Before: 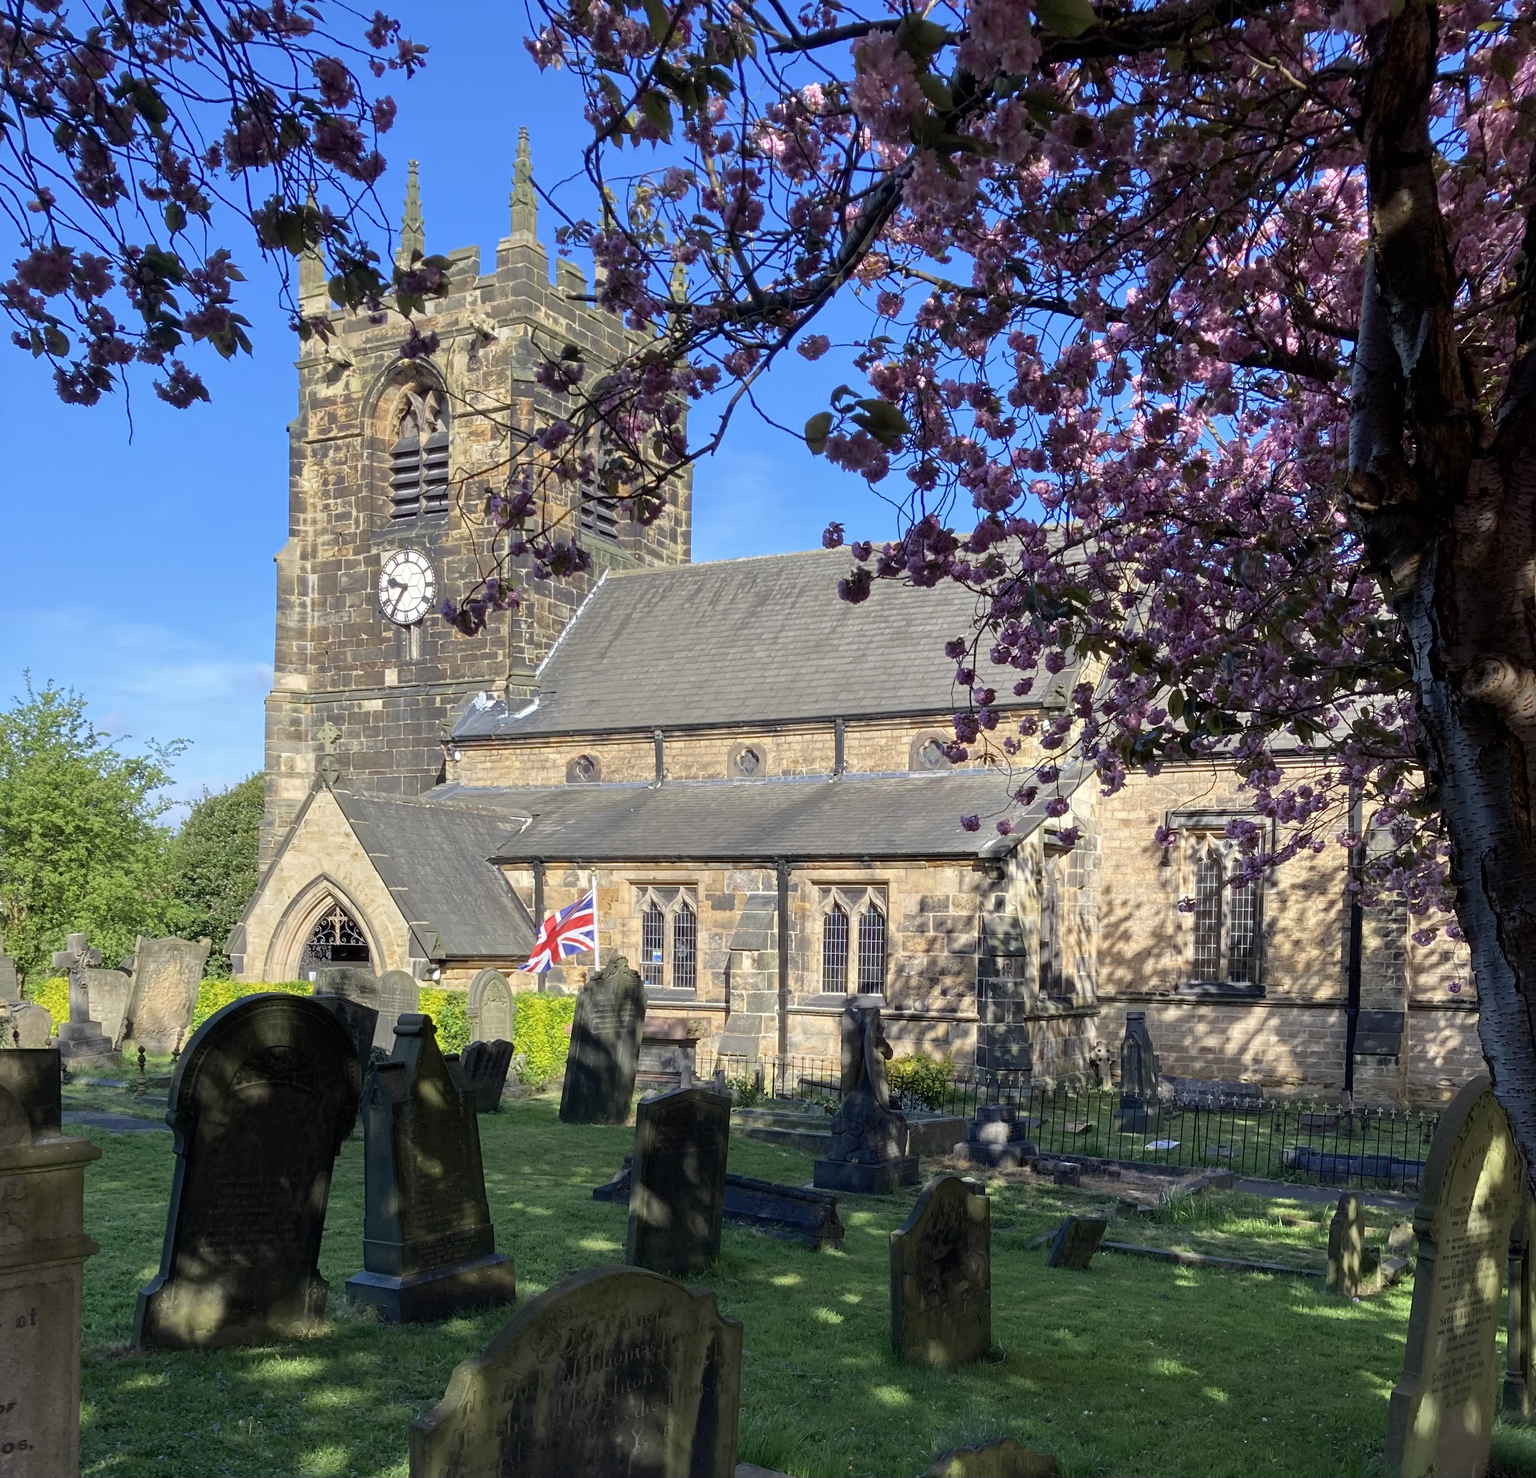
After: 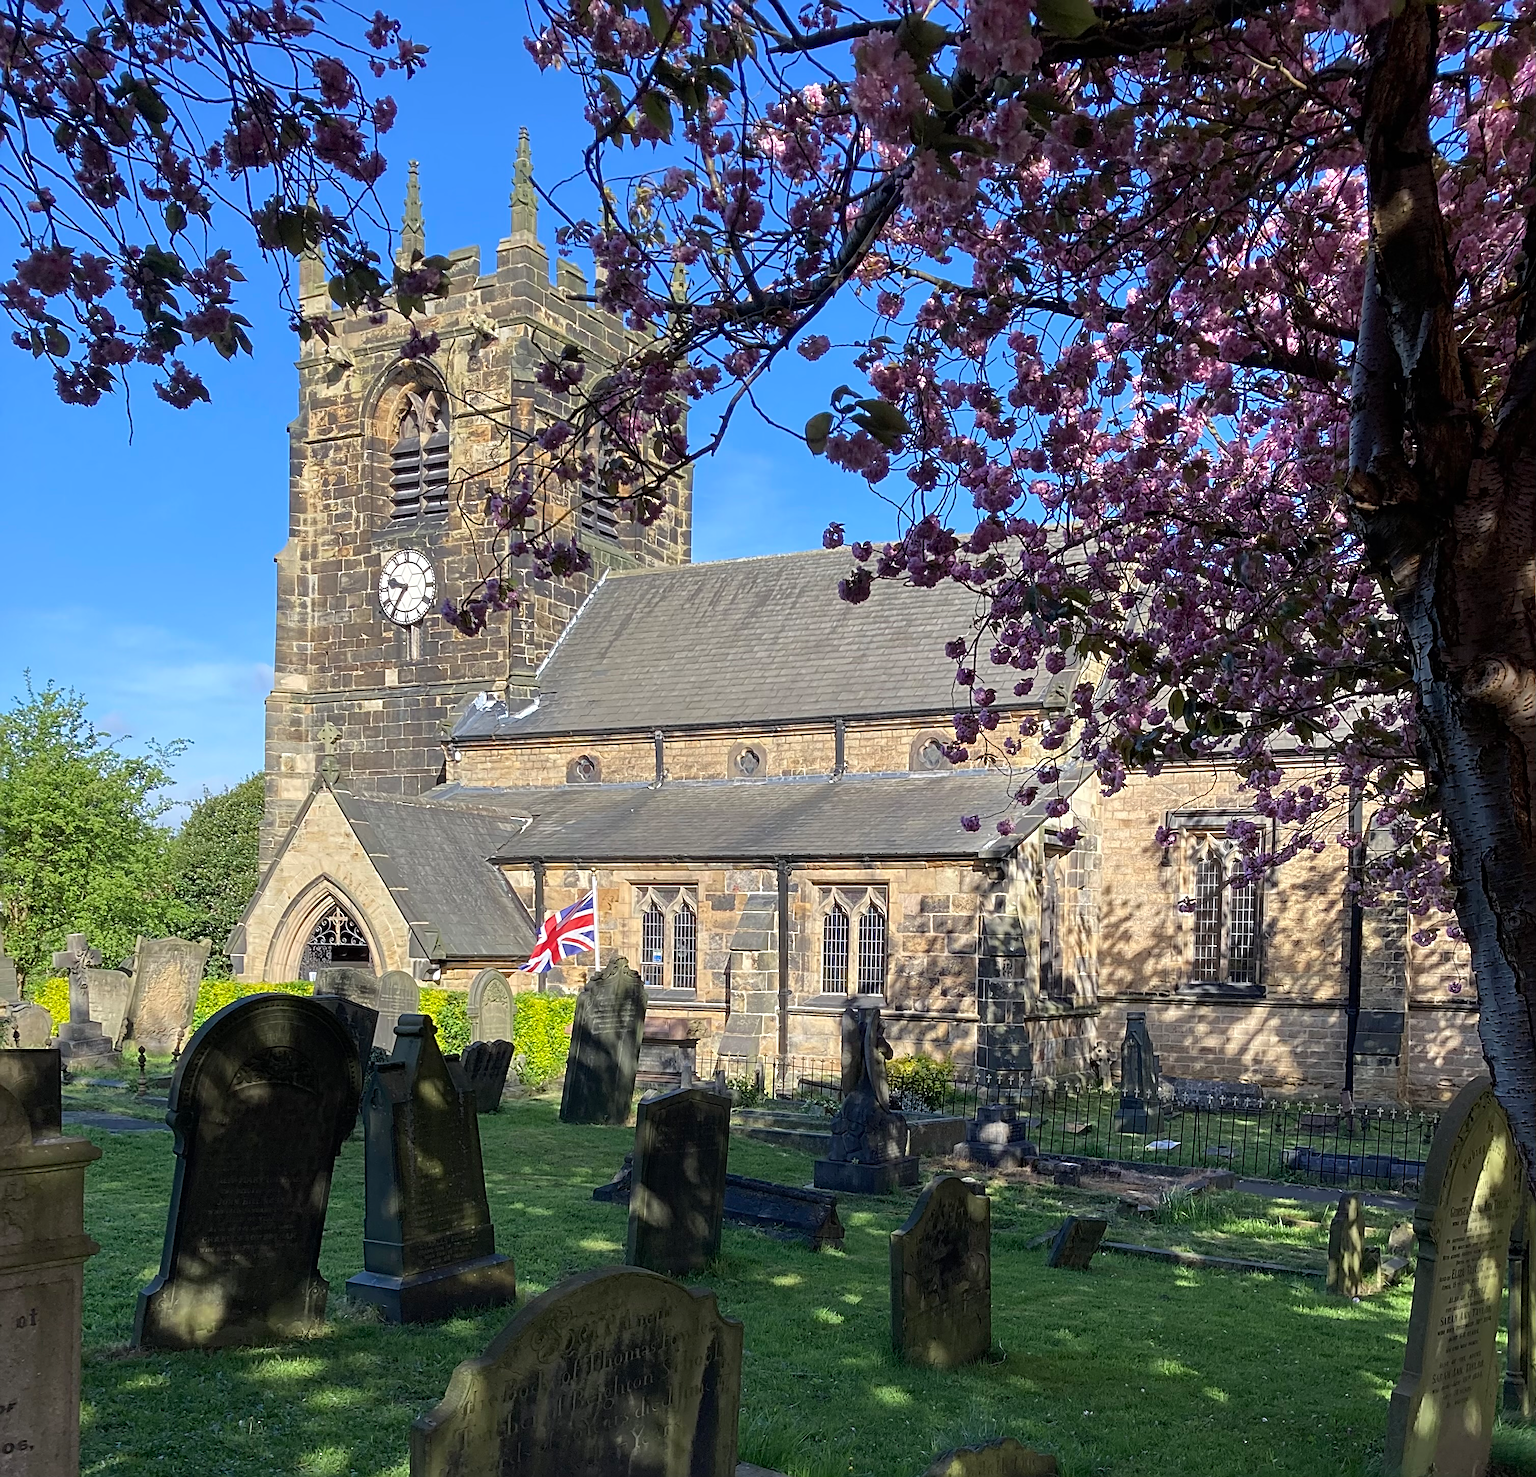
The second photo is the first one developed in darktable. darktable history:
exposure: compensate highlight preservation false
sharpen: radius 2.806, amount 0.726
